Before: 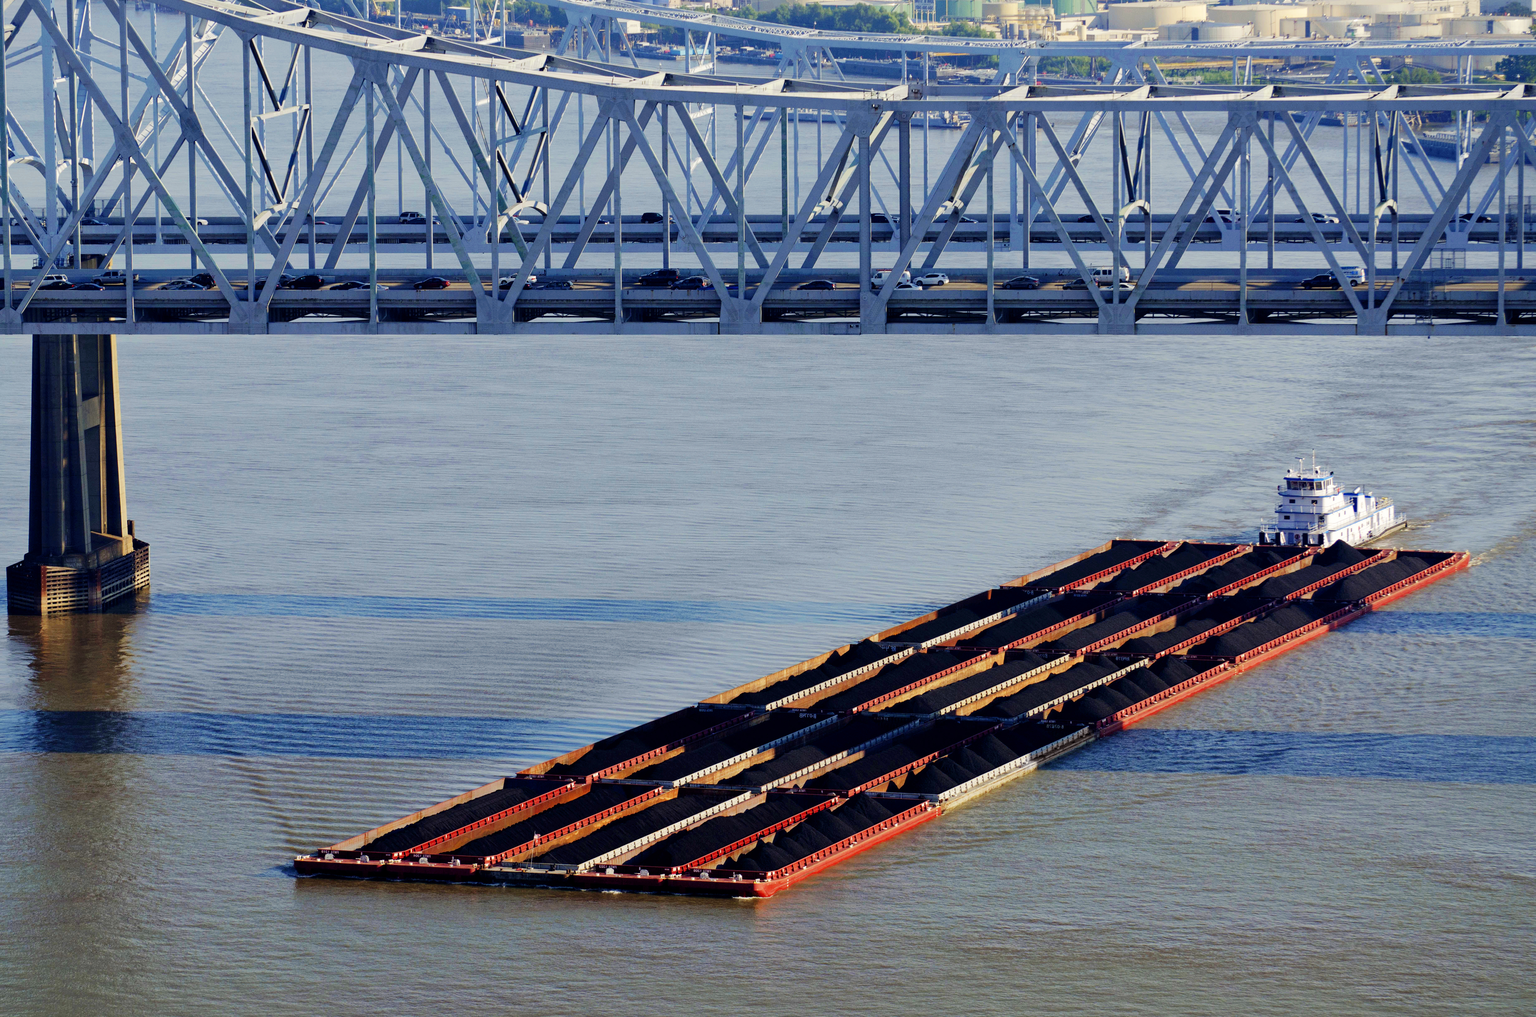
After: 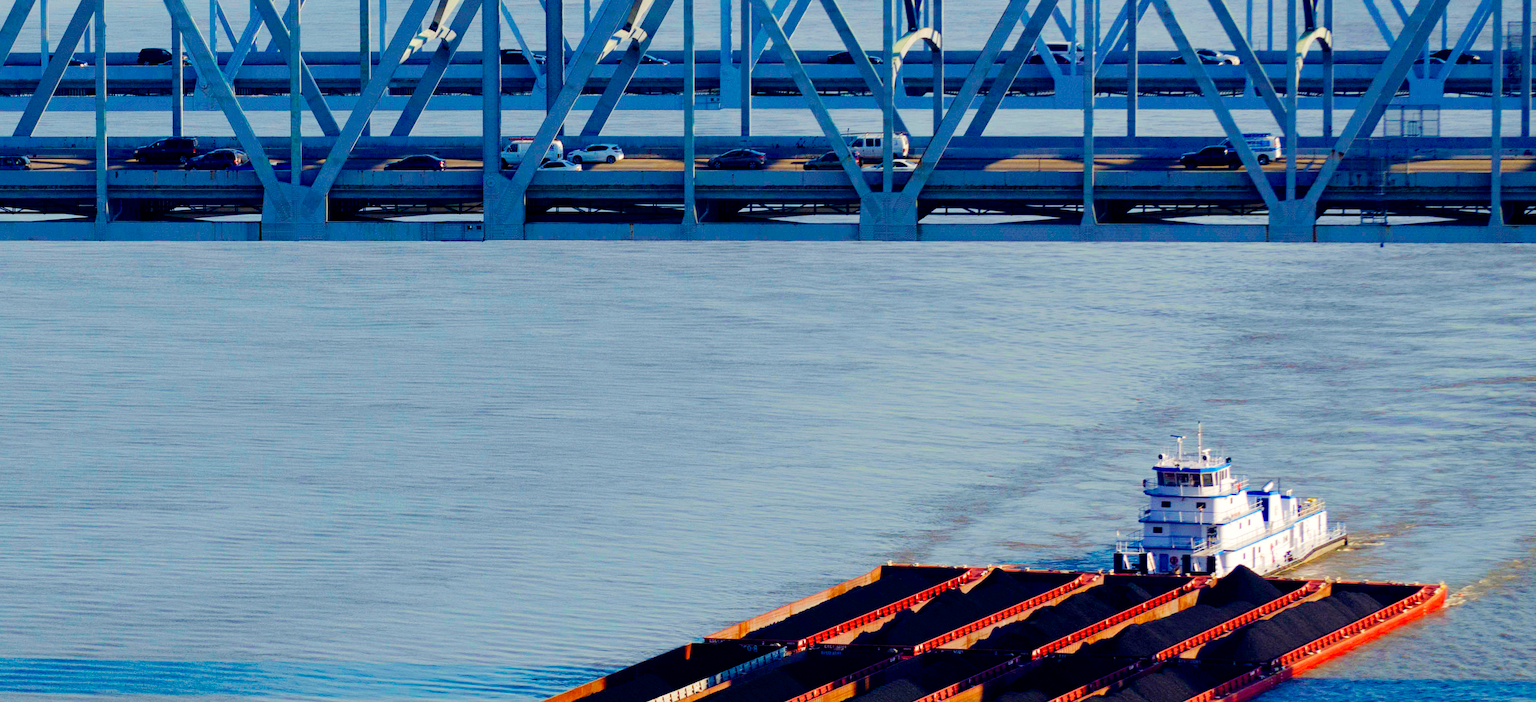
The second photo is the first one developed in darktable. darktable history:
velvia: strength 31.68%, mid-tones bias 0.206
crop: left 36.083%, top 17.931%, right 0.592%, bottom 38.373%
